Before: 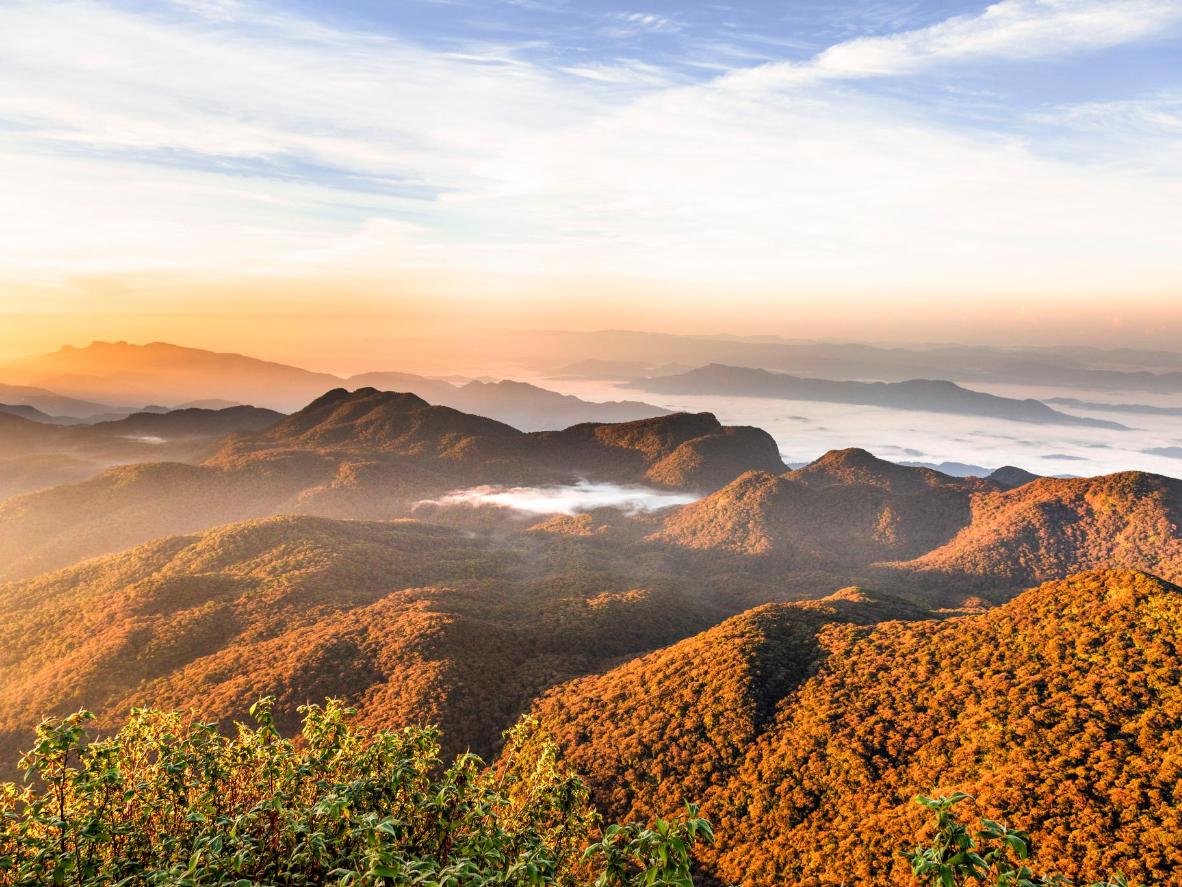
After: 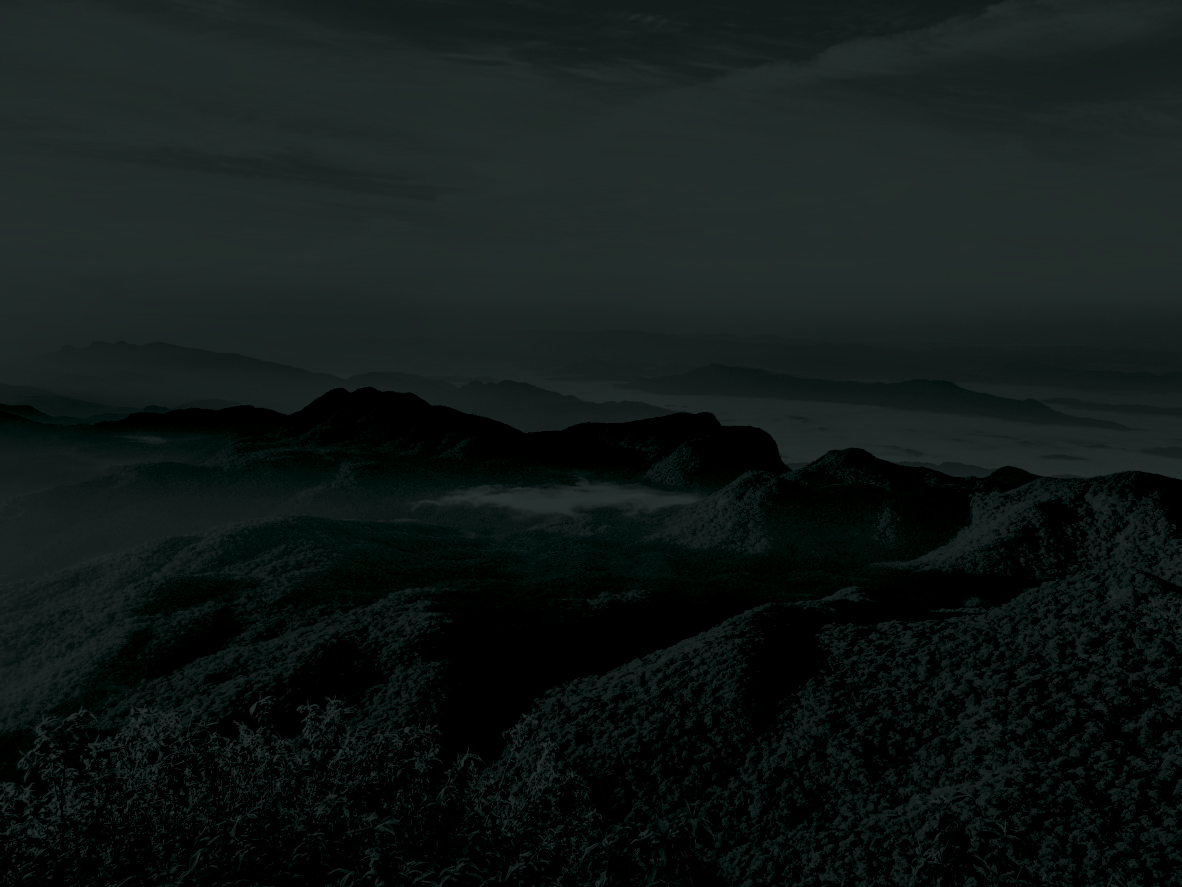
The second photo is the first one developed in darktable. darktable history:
contrast brightness saturation: contrast -0.05, saturation -0.41
colorize: hue 90°, saturation 19%, lightness 1.59%, version 1
tone equalizer: -8 EV -2 EV, -7 EV -2 EV, -6 EV -2 EV, -5 EV -2 EV, -4 EV -2 EV, -3 EV -2 EV, -2 EV -2 EV, -1 EV -1.63 EV, +0 EV -2 EV
